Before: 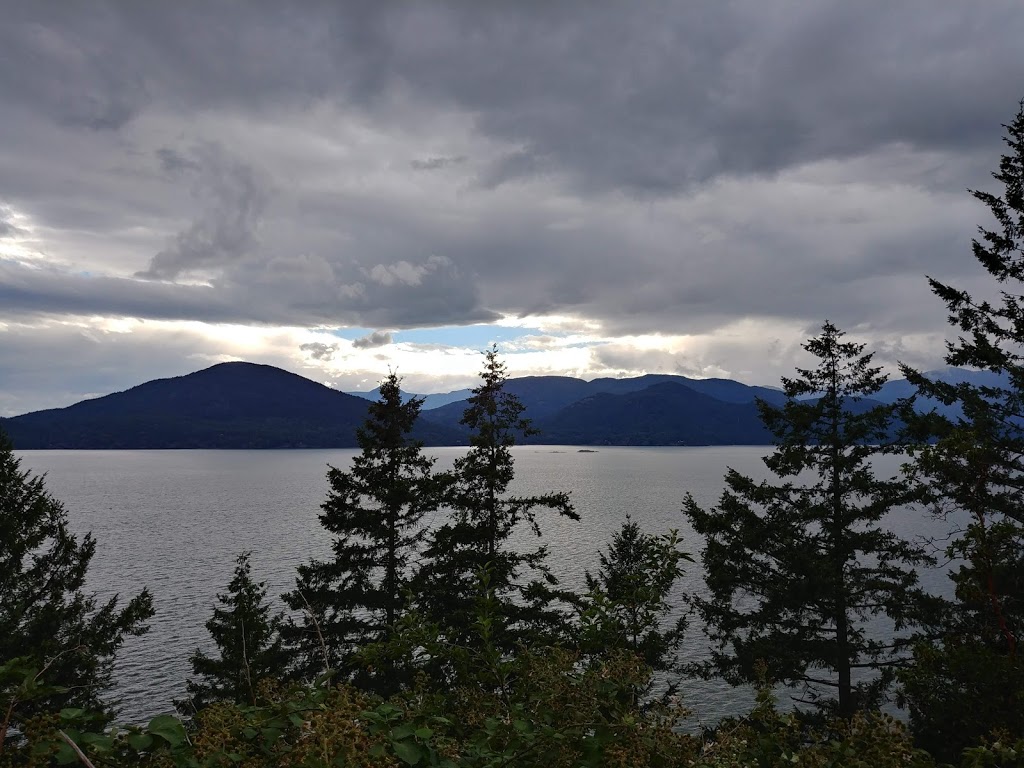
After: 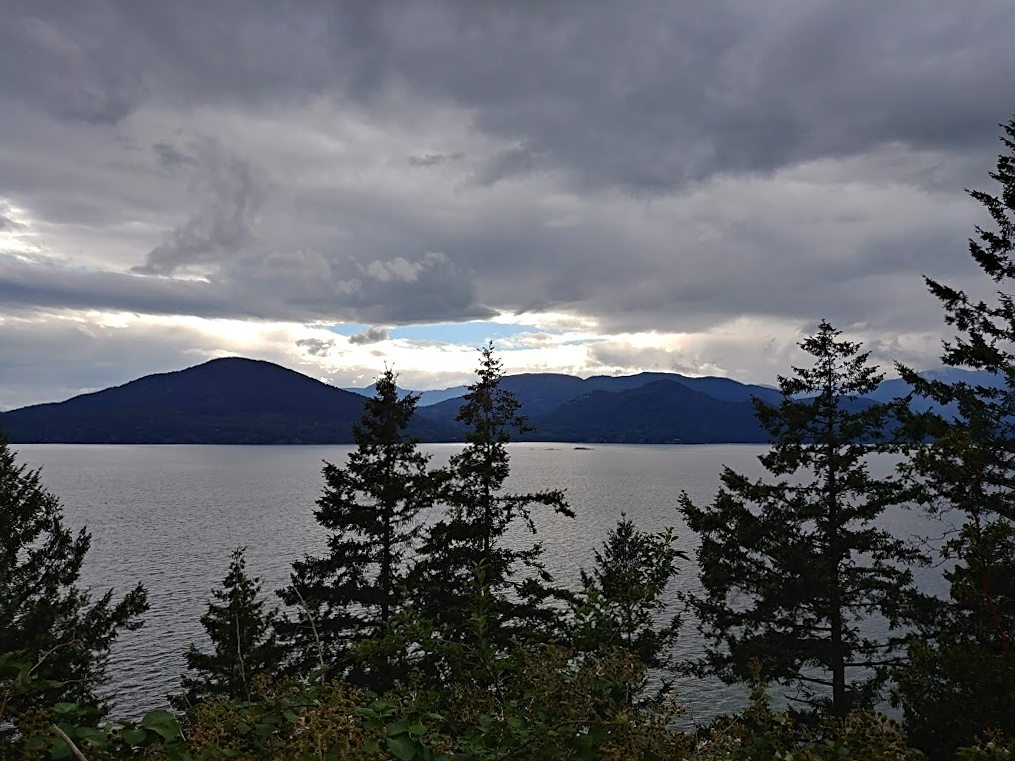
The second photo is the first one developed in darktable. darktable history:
crop and rotate: angle -0.342°
sharpen: radius 2.518, amount 0.335
color balance rgb: perceptual saturation grading › global saturation 0.634%, global vibrance 9.992%
